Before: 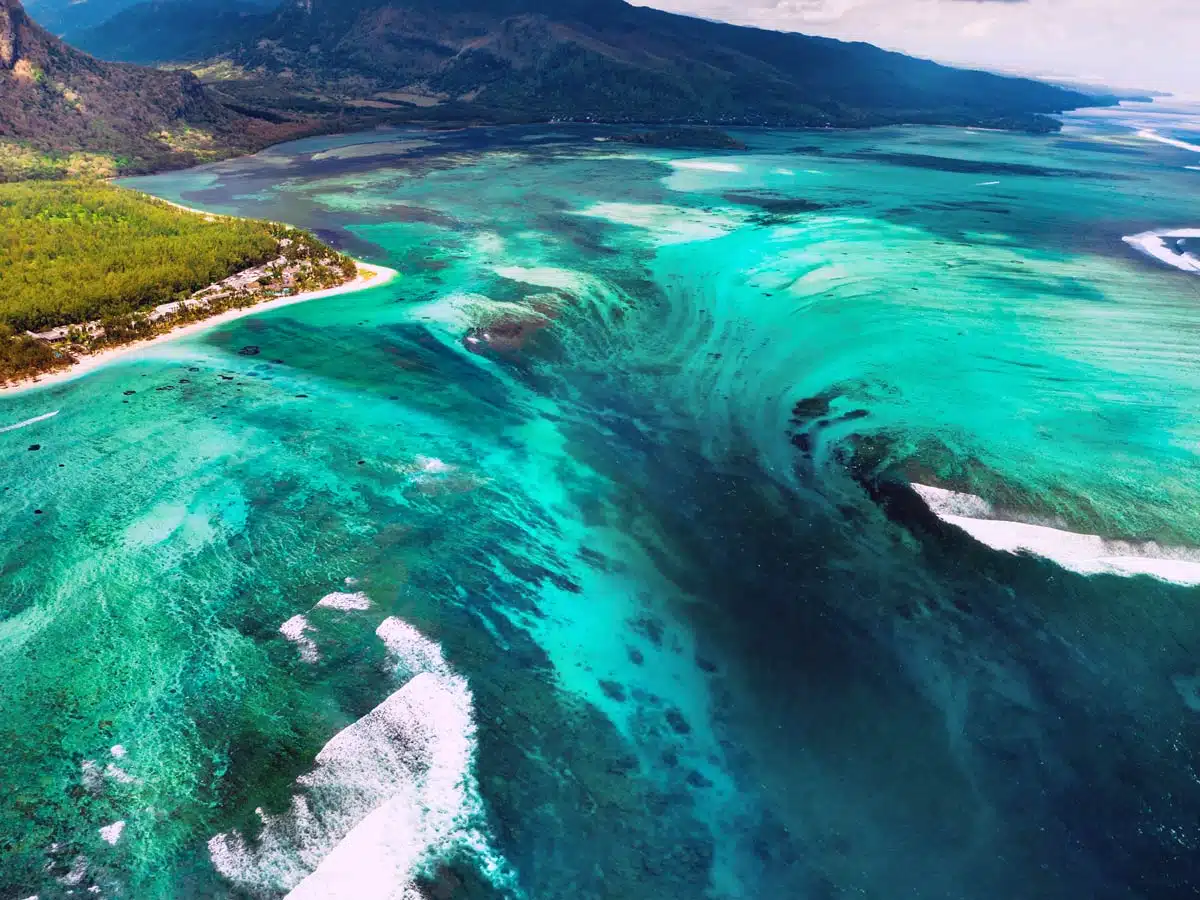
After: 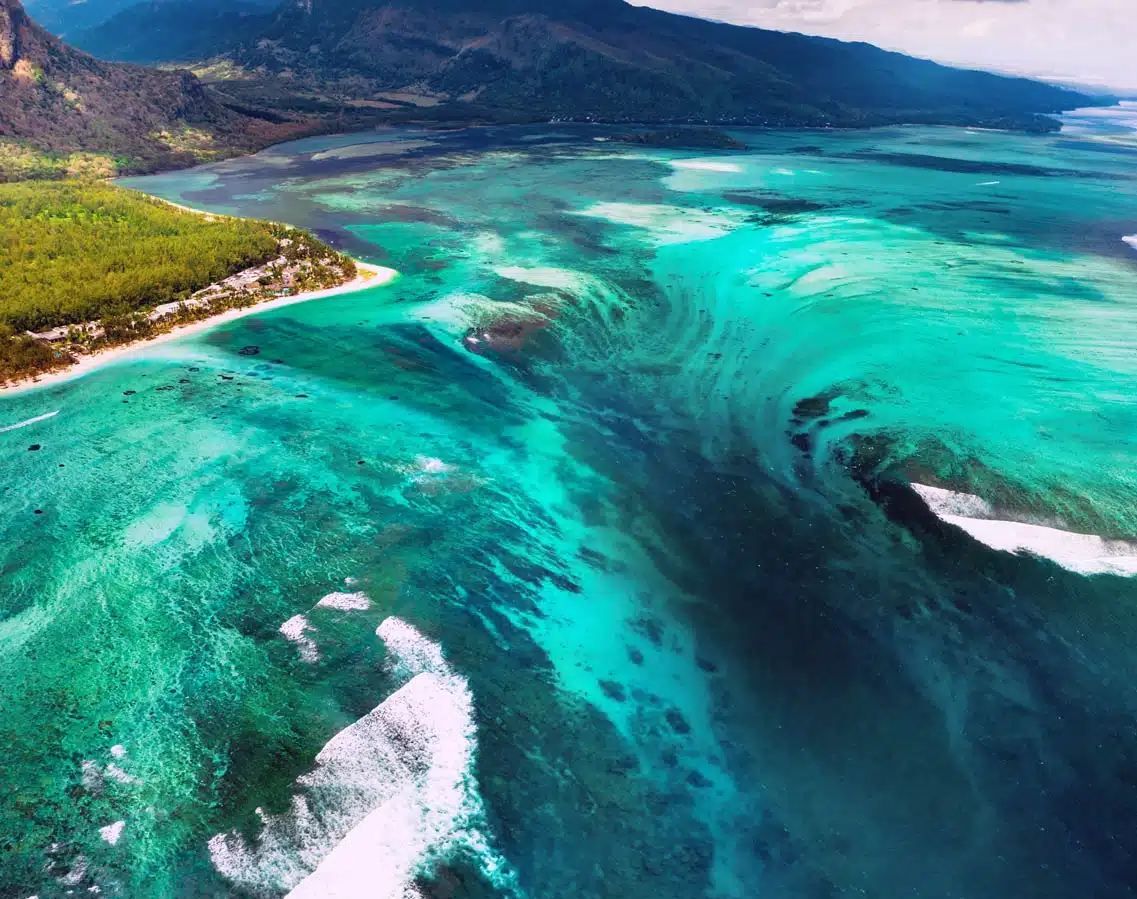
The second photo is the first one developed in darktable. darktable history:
crop and rotate: left 0%, right 5.242%
